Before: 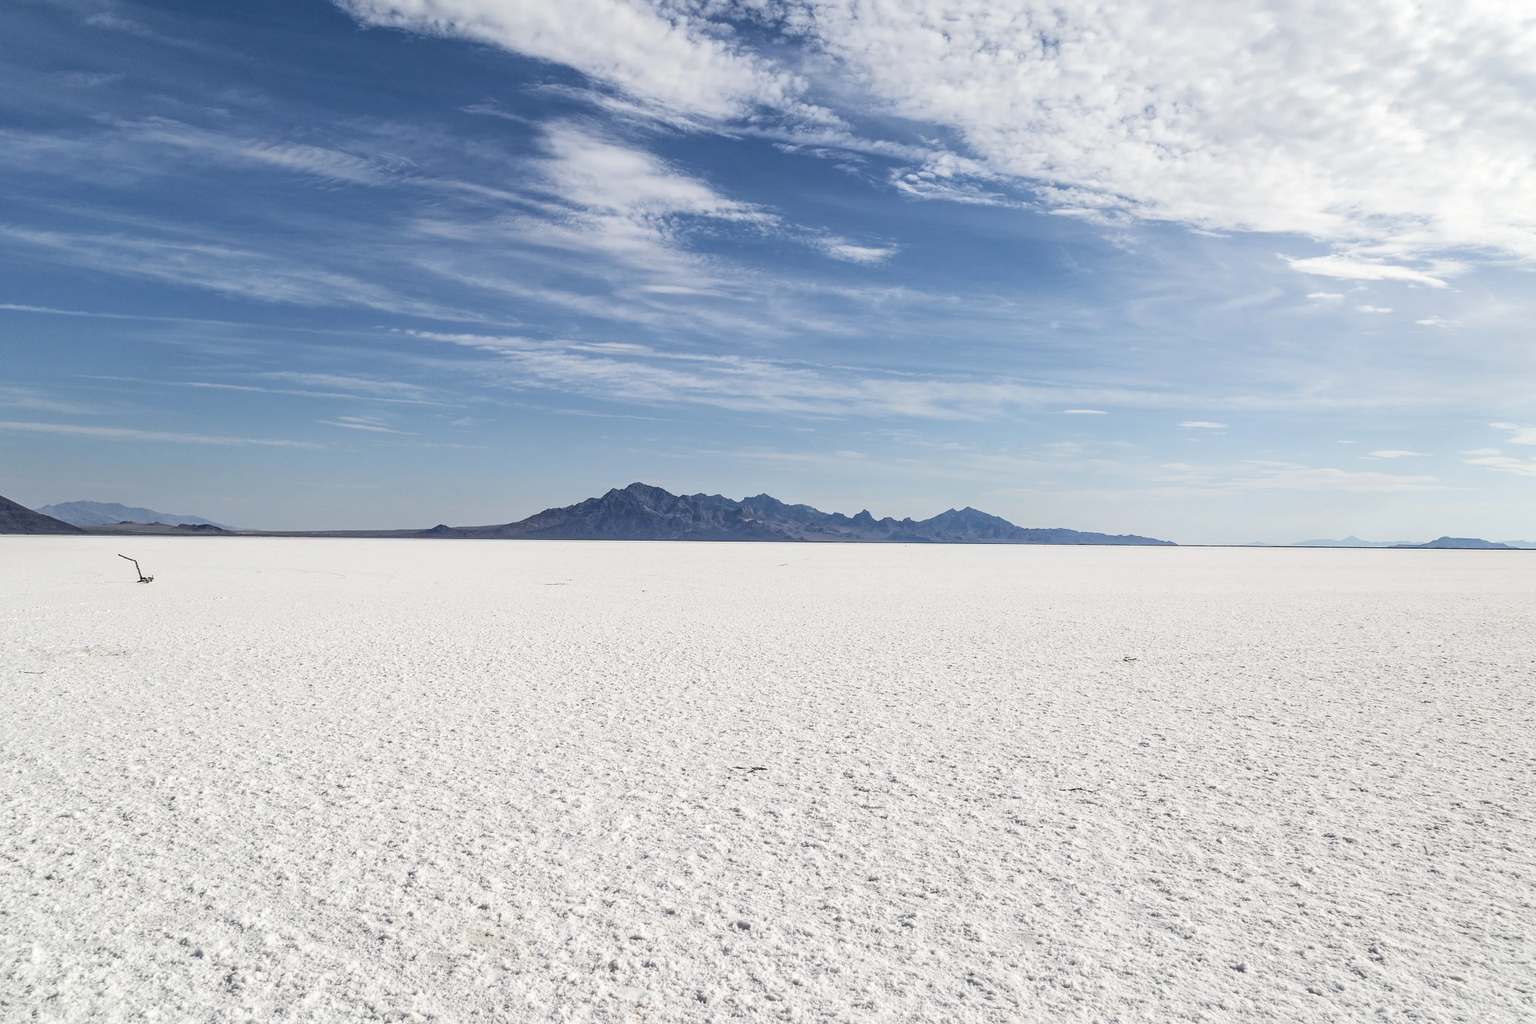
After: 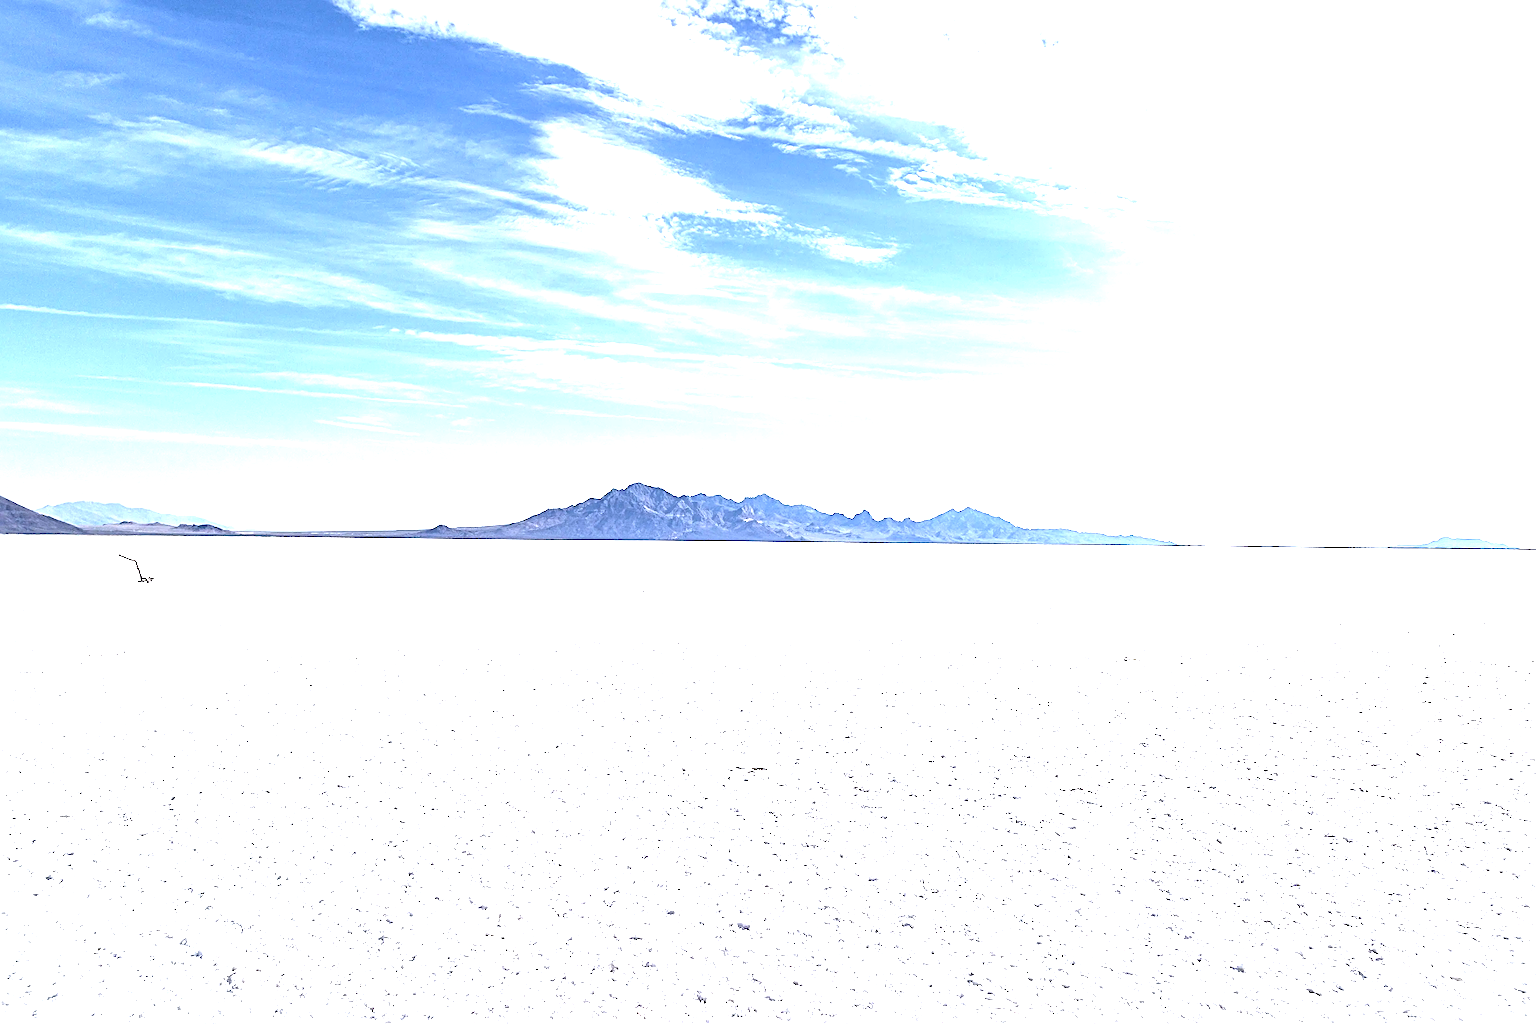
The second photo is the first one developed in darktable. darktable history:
exposure: exposure 2.04 EV, compensate highlight preservation false
sharpen: radius 2.531, amount 0.628
color calibration: illuminant as shot in camera, x 0.358, y 0.373, temperature 4628.91 K
